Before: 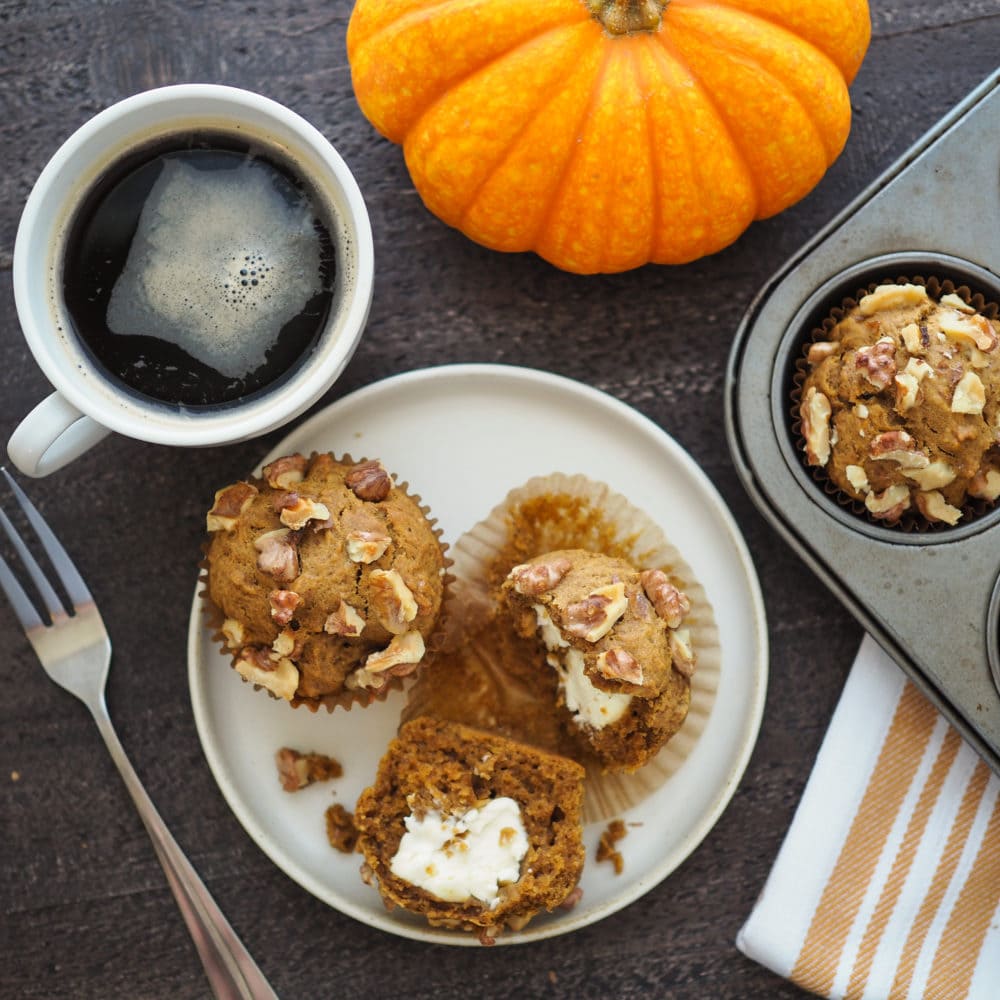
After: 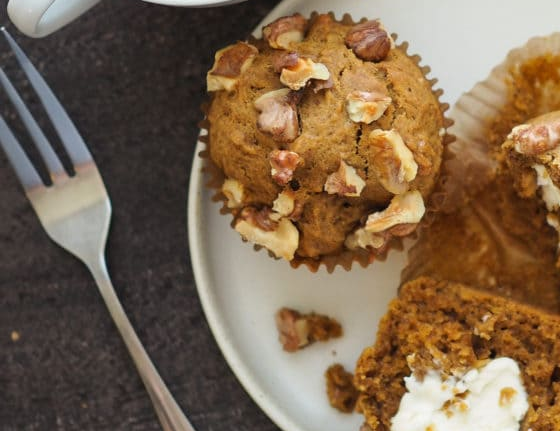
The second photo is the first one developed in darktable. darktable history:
crop: top 44.015%, right 43.598%, bottom 12.844%
